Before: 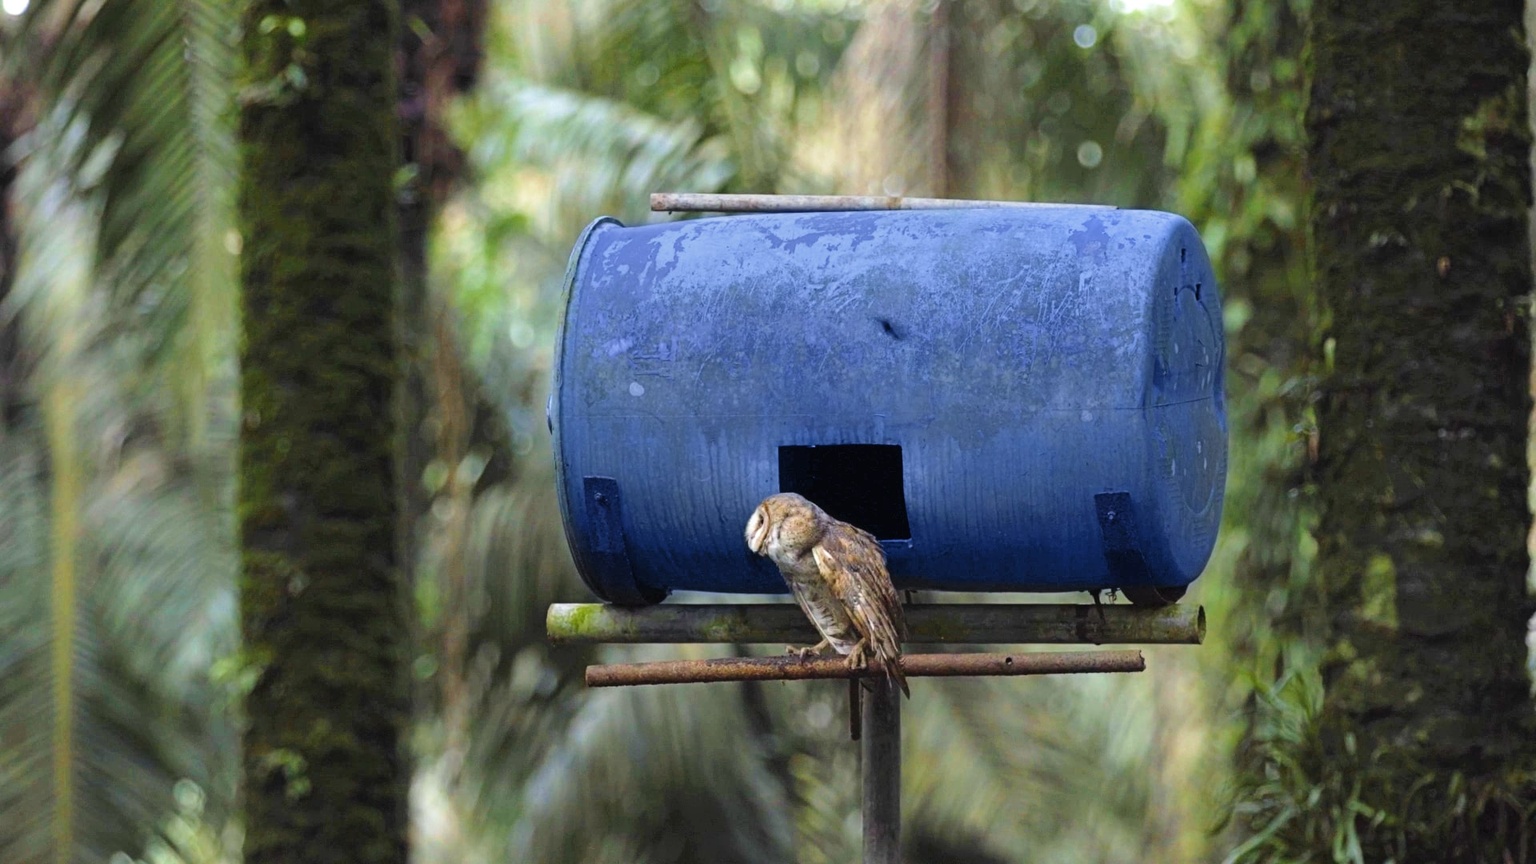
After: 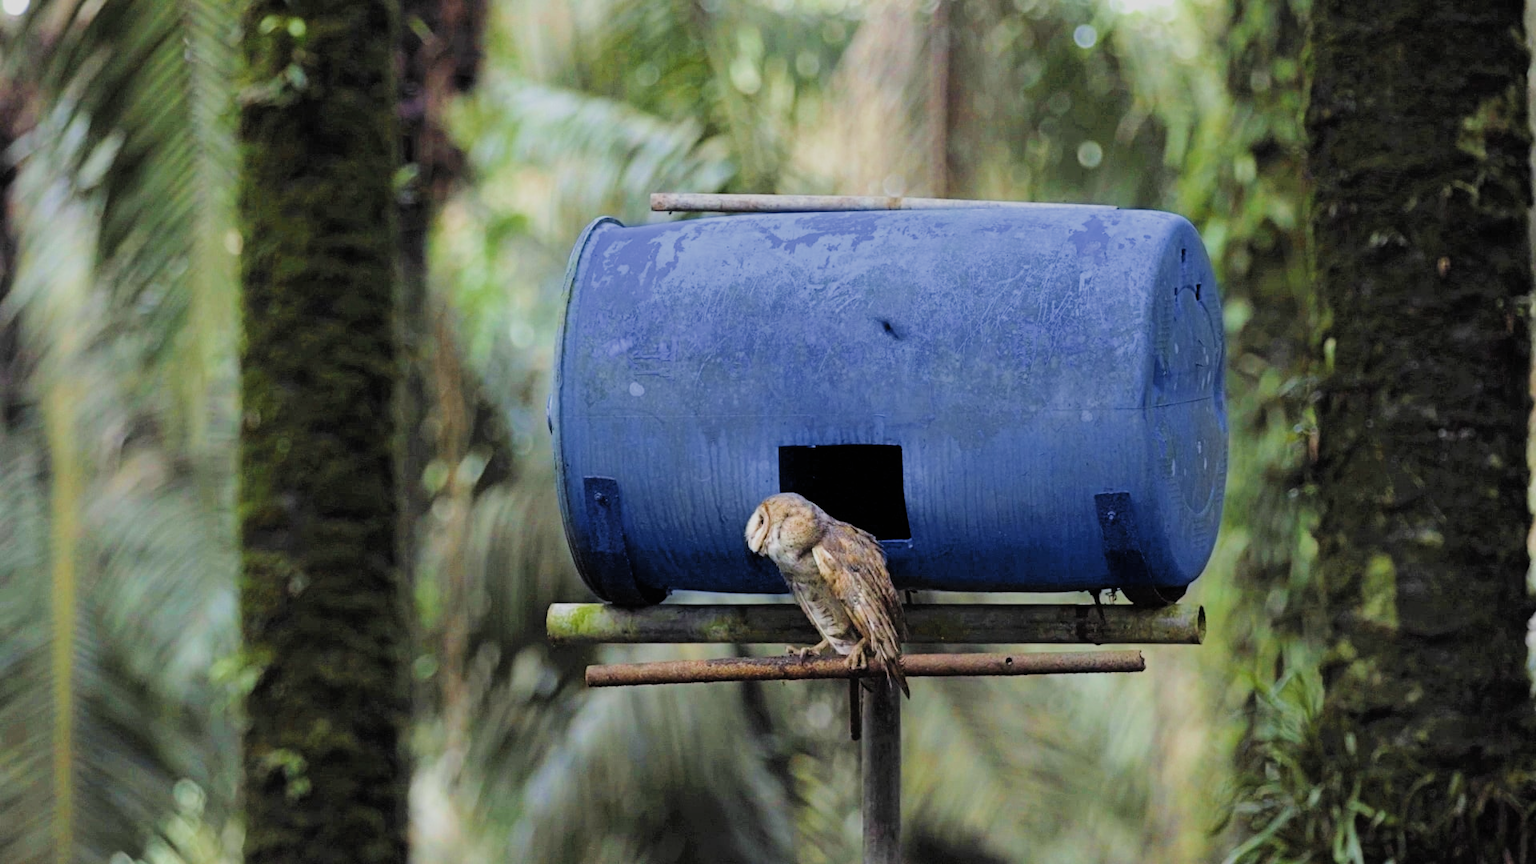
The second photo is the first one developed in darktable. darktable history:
filmic rgb: black relative exposure -7.65 EV, white relative exposure 4.56 EV, threshold 2.95 EV, hardness 3.61, add noise in highlights 0.002, color science v3 (2019), use custom middle-gray values true, contrast in highlights soft, enable highlight reconstruction true
exposure: exposure 0.2 EV, compensate highlight preservation false
